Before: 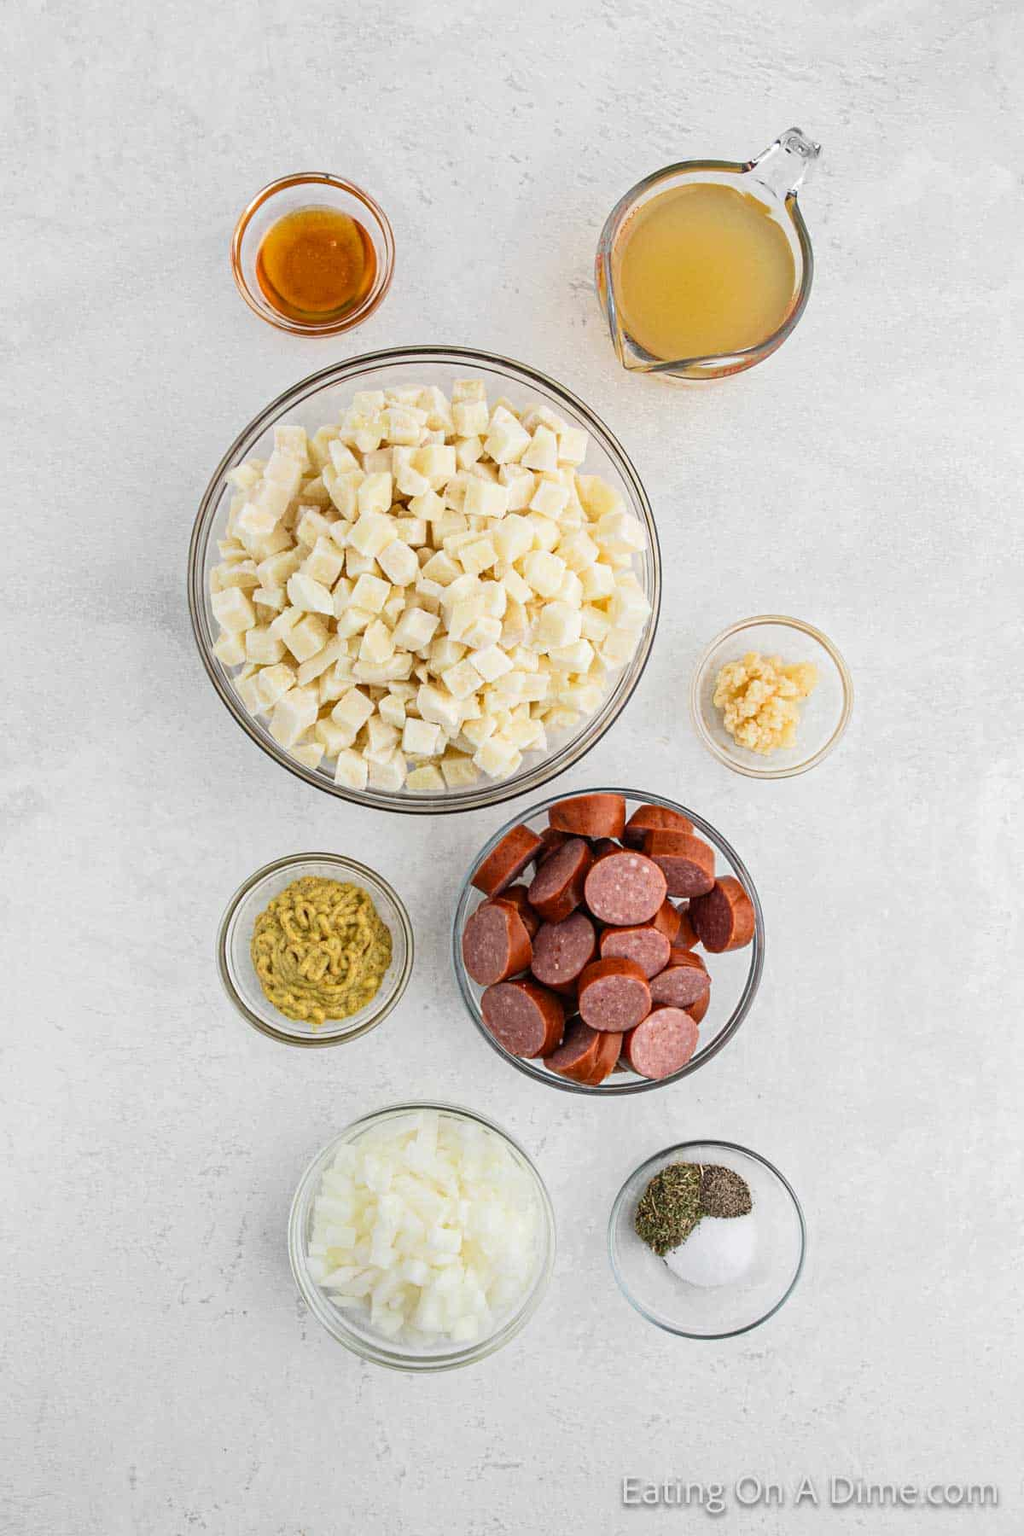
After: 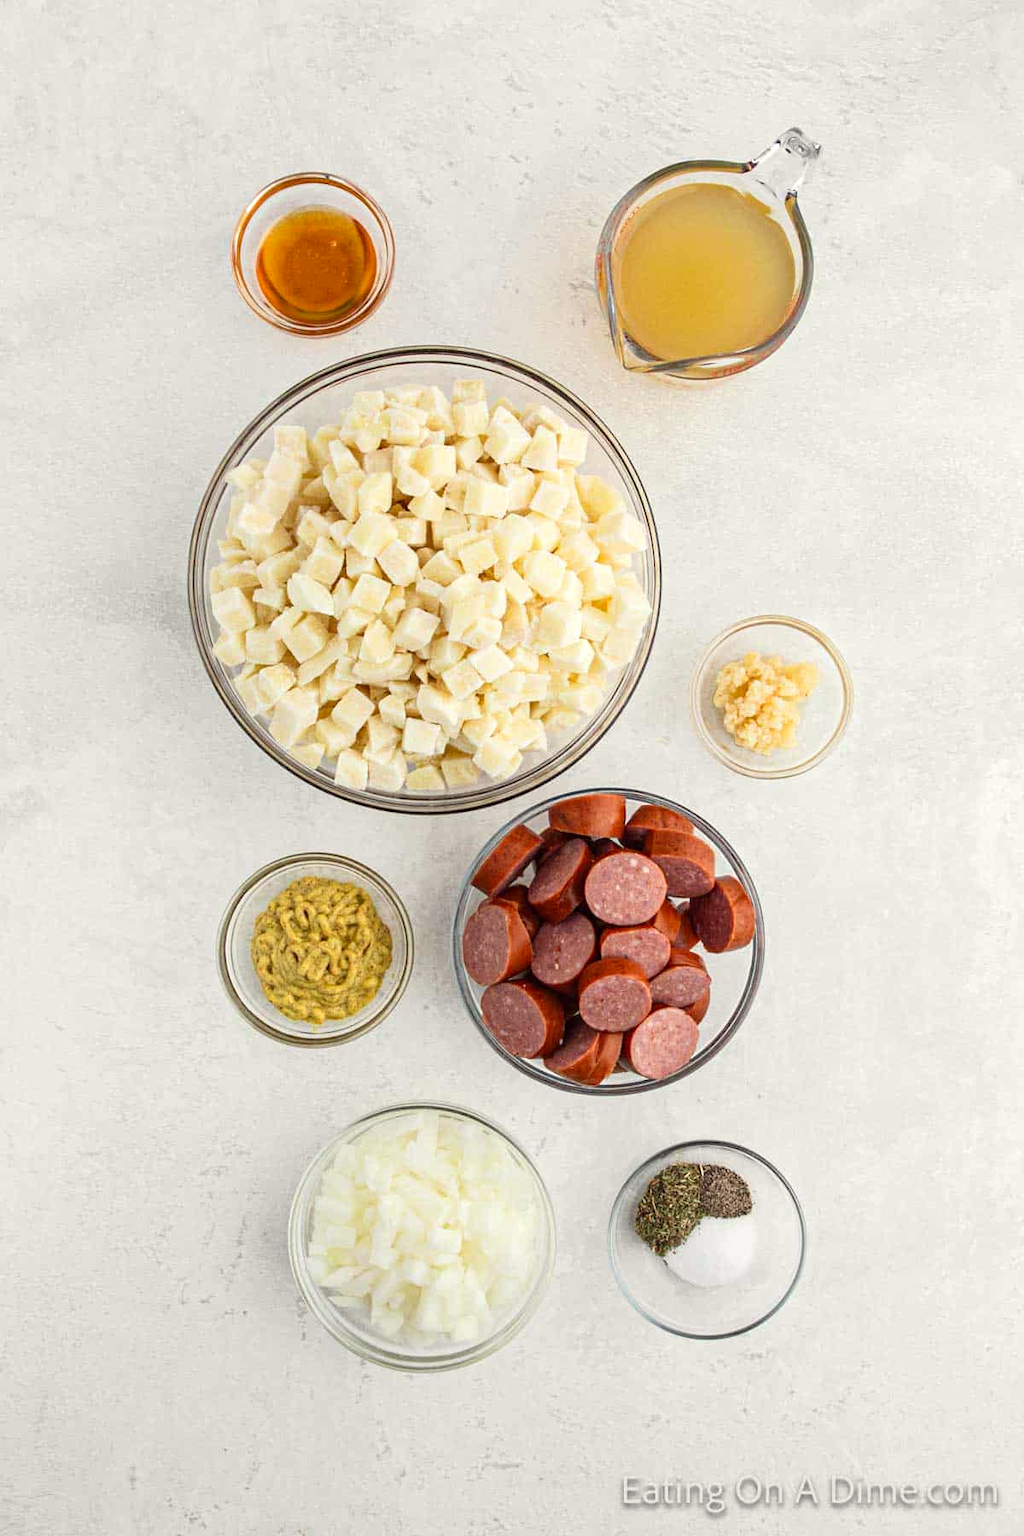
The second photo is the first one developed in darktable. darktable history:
exposure: exposure 0.152 EV, compensate highlight preservation false
color correction: highlights a* -0.871, highlights b* 4.57, shadows a* 3.54
